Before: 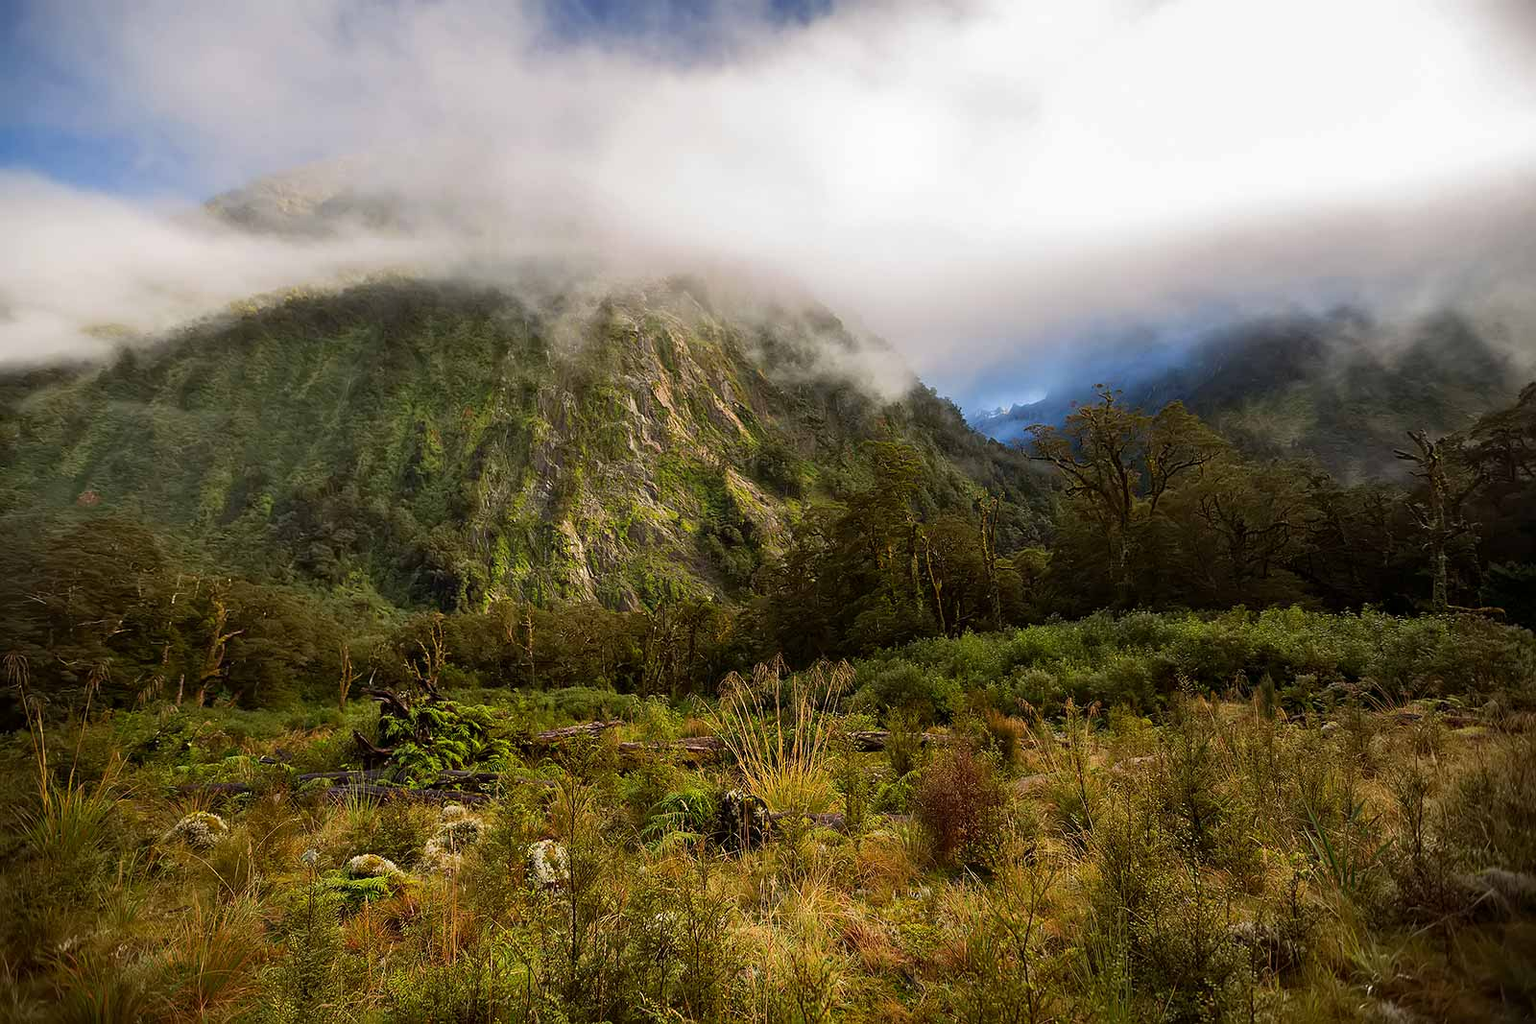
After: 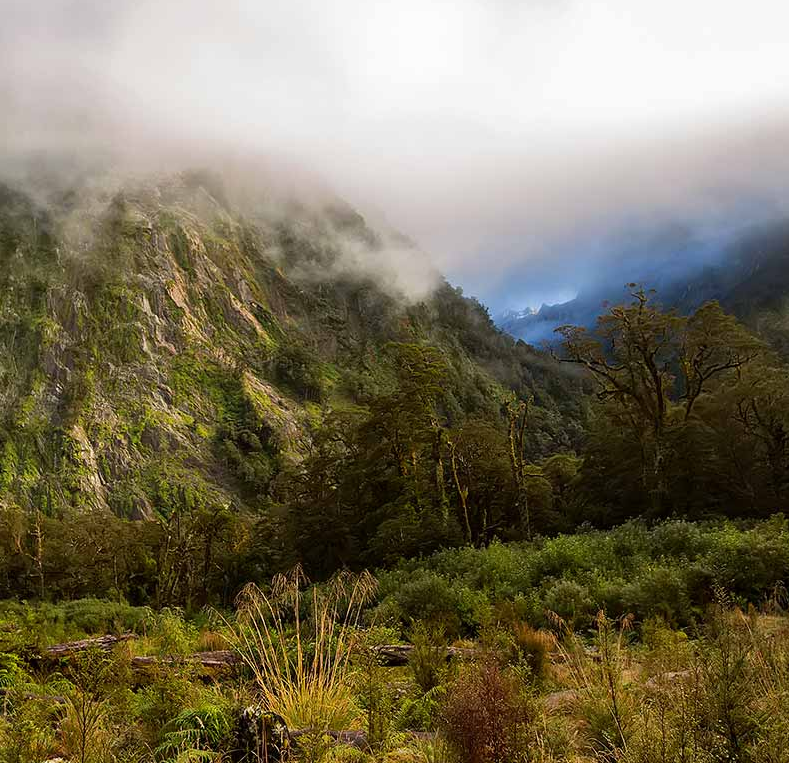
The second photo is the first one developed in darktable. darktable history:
crop: left 32.099%, top 10.976%, right 18.538%, bottom 17.488%
